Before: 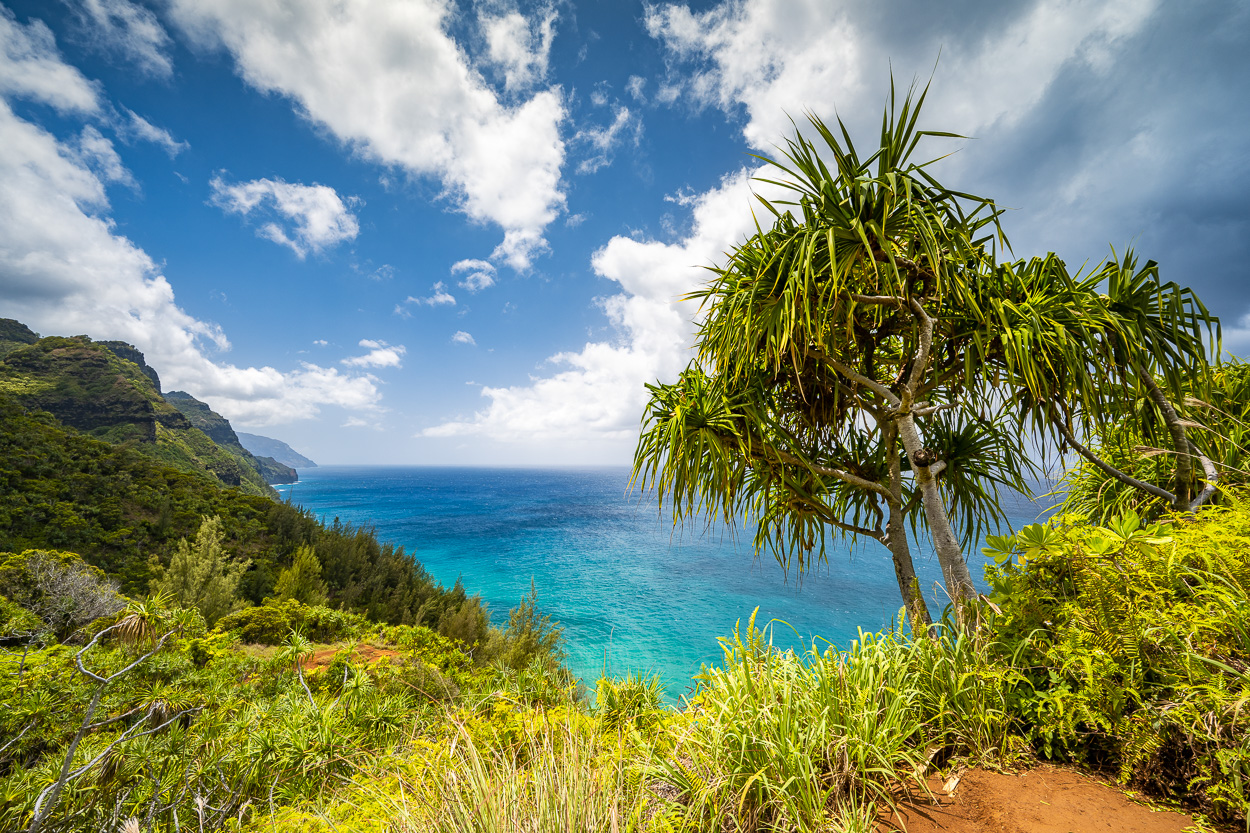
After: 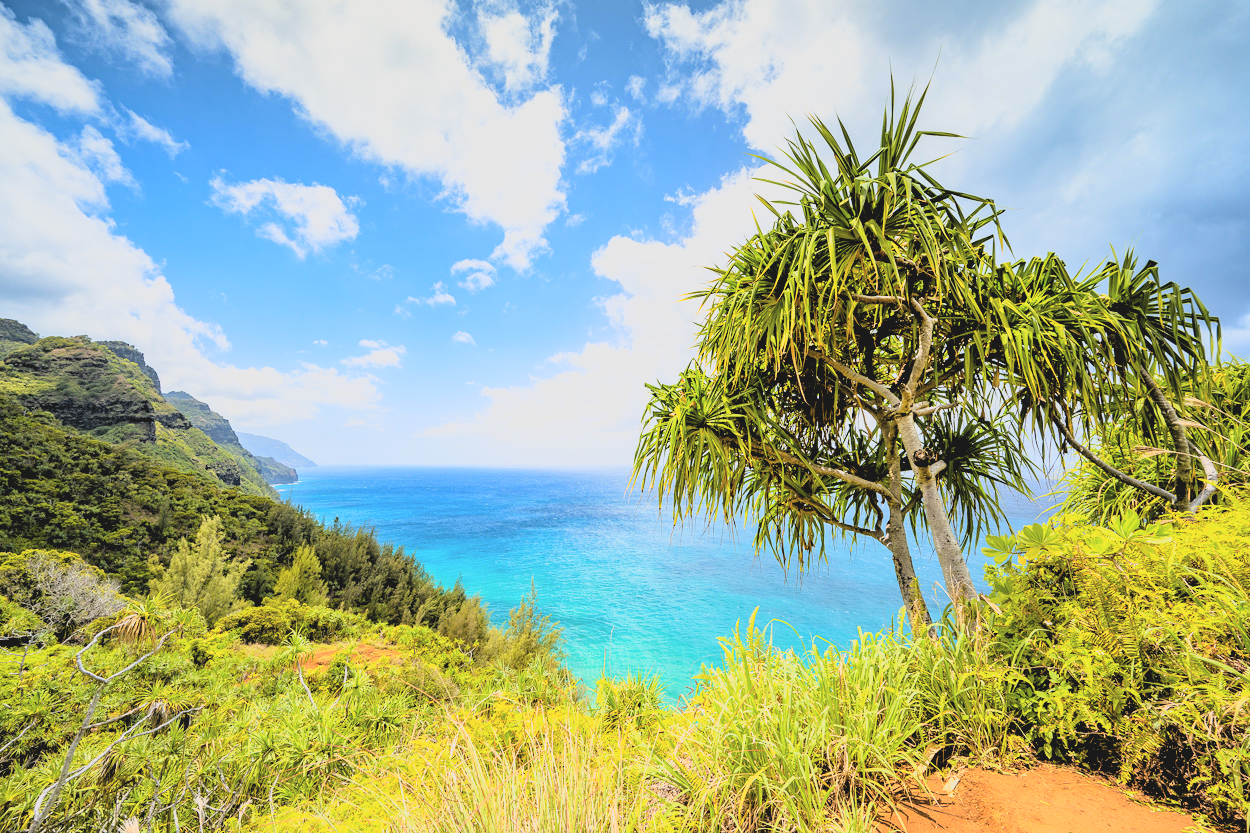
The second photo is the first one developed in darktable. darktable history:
base curve: curves: ch0 [(0, 0) (0.025, 0.046) (0.112, 0.277) (0.467, 0.74) (0.814, 0.929) (1, 0.942)]
contrast brightness saturation: contrast -0.15, brightness 0.05, saturation -0.12
rgb levels: levels [[0.013, 0.434, 0.89], [0, 0.5, 1], [0, 0.5, 1]]
